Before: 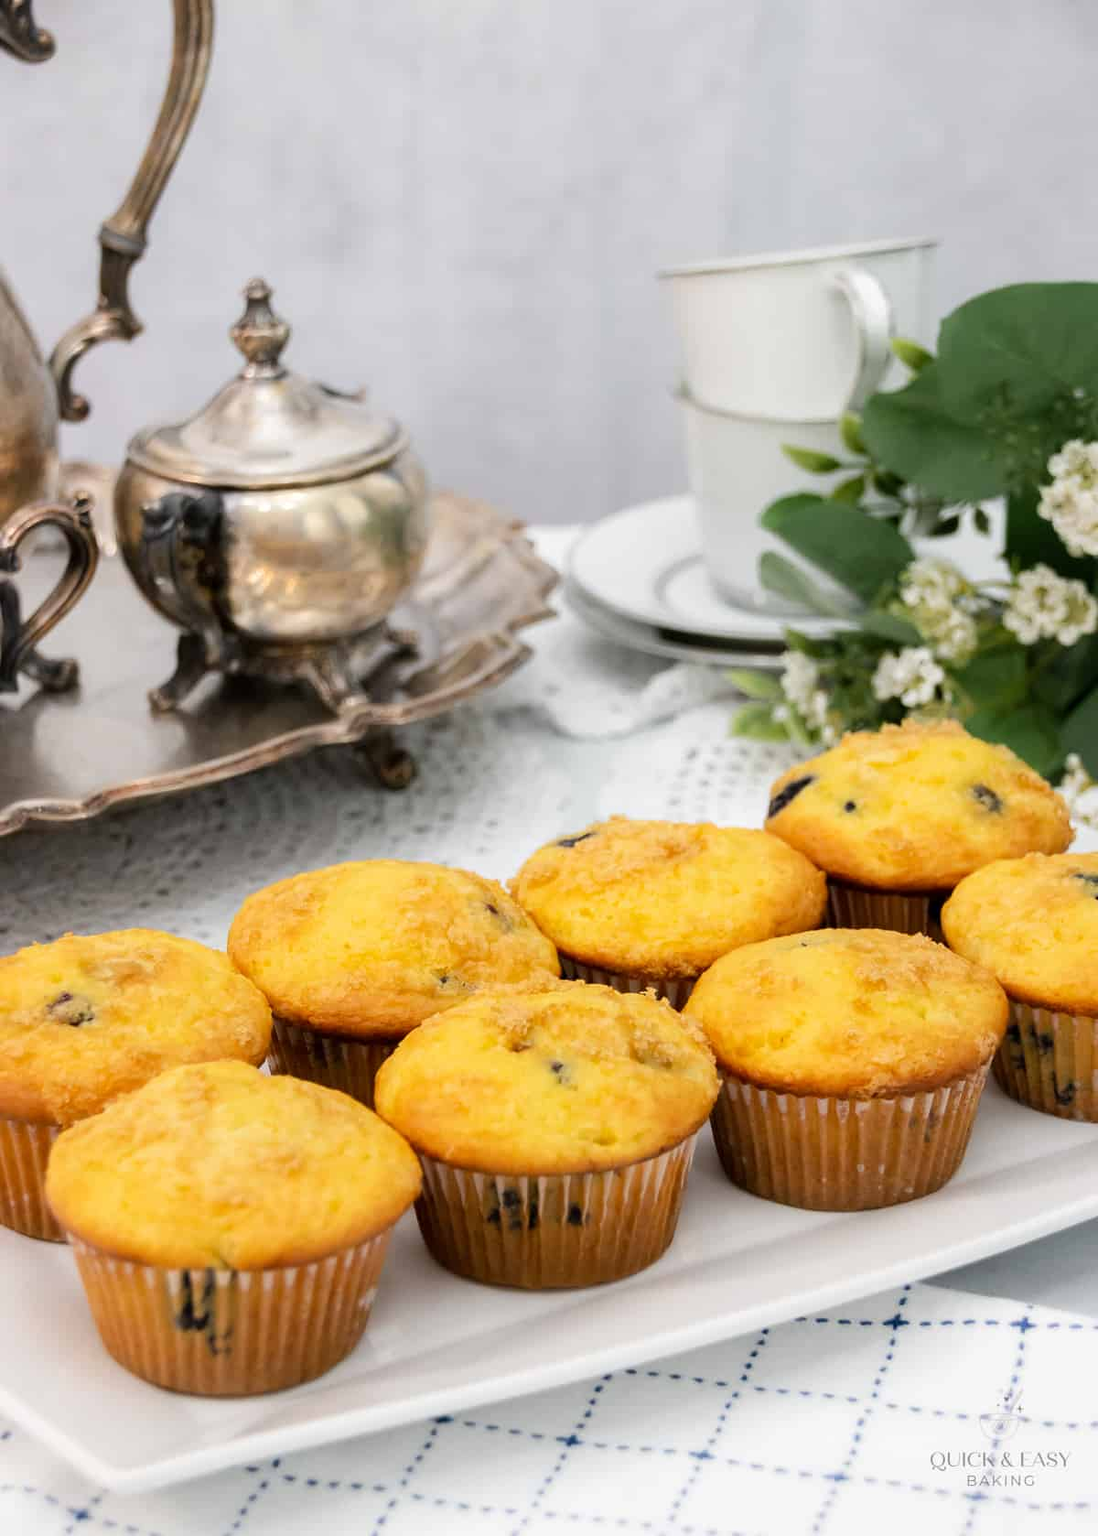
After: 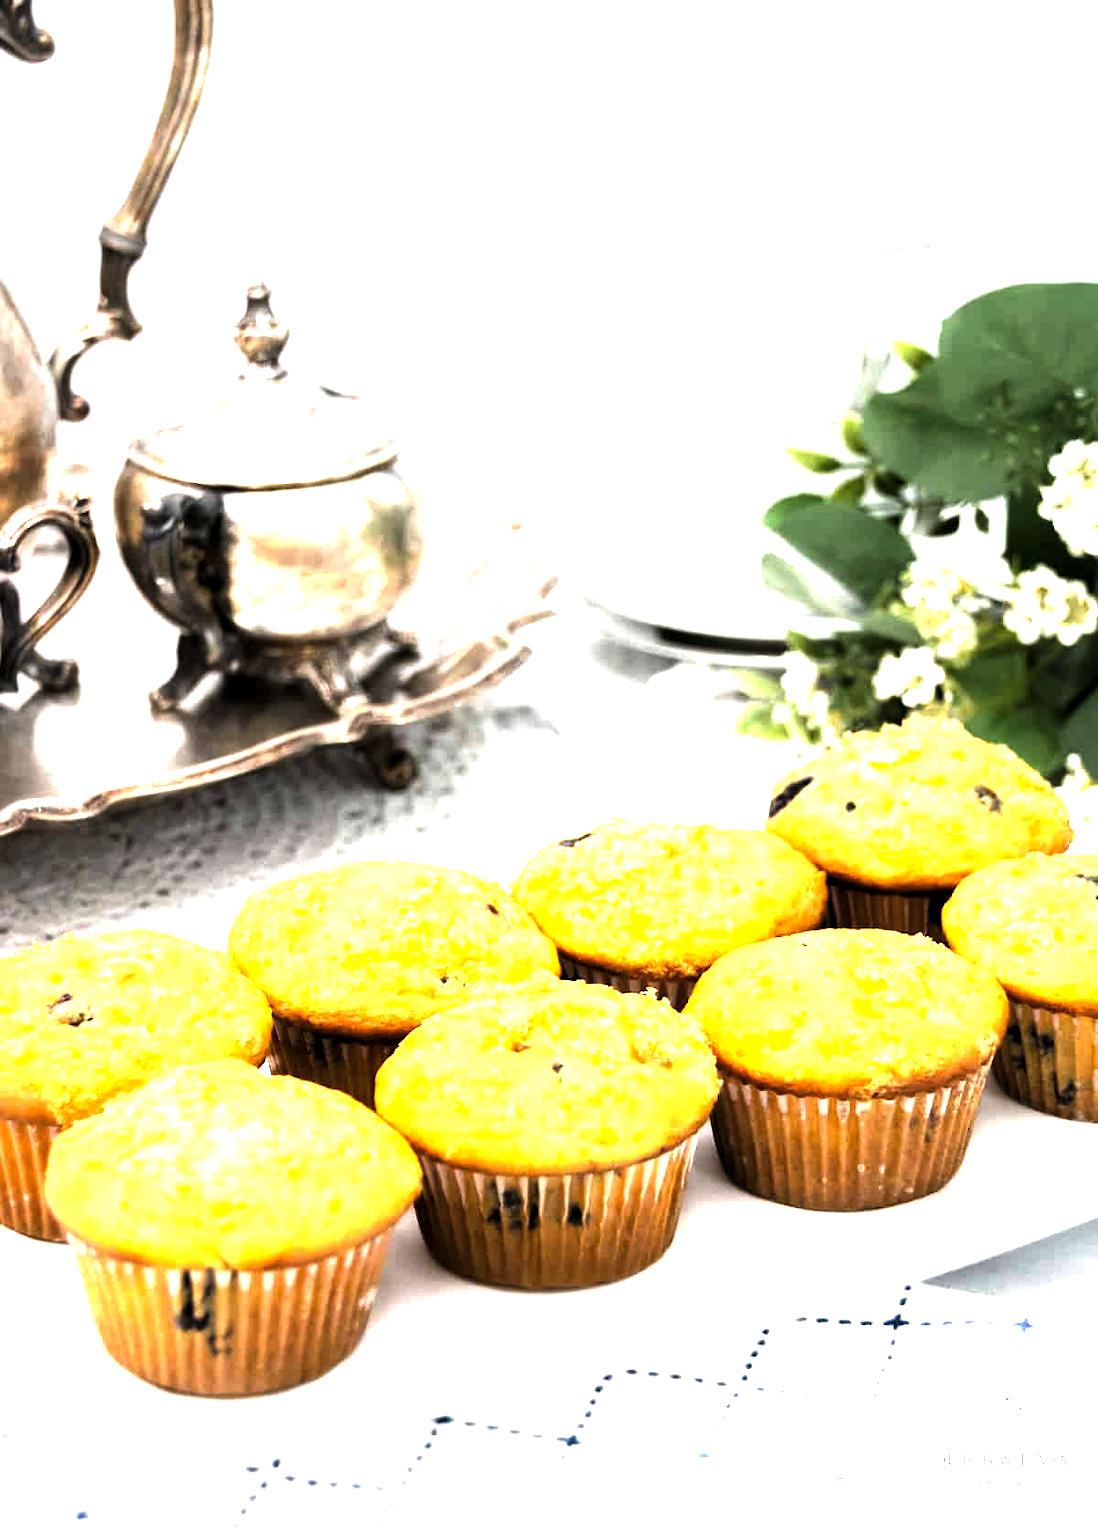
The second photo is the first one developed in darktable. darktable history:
exposure: black level correction 0, exposure 0.892 EV, compensate exposure bias true, compensate highlight preservation false
levels: black 0.03%, levels [0.044, 0.475, 0.791]
